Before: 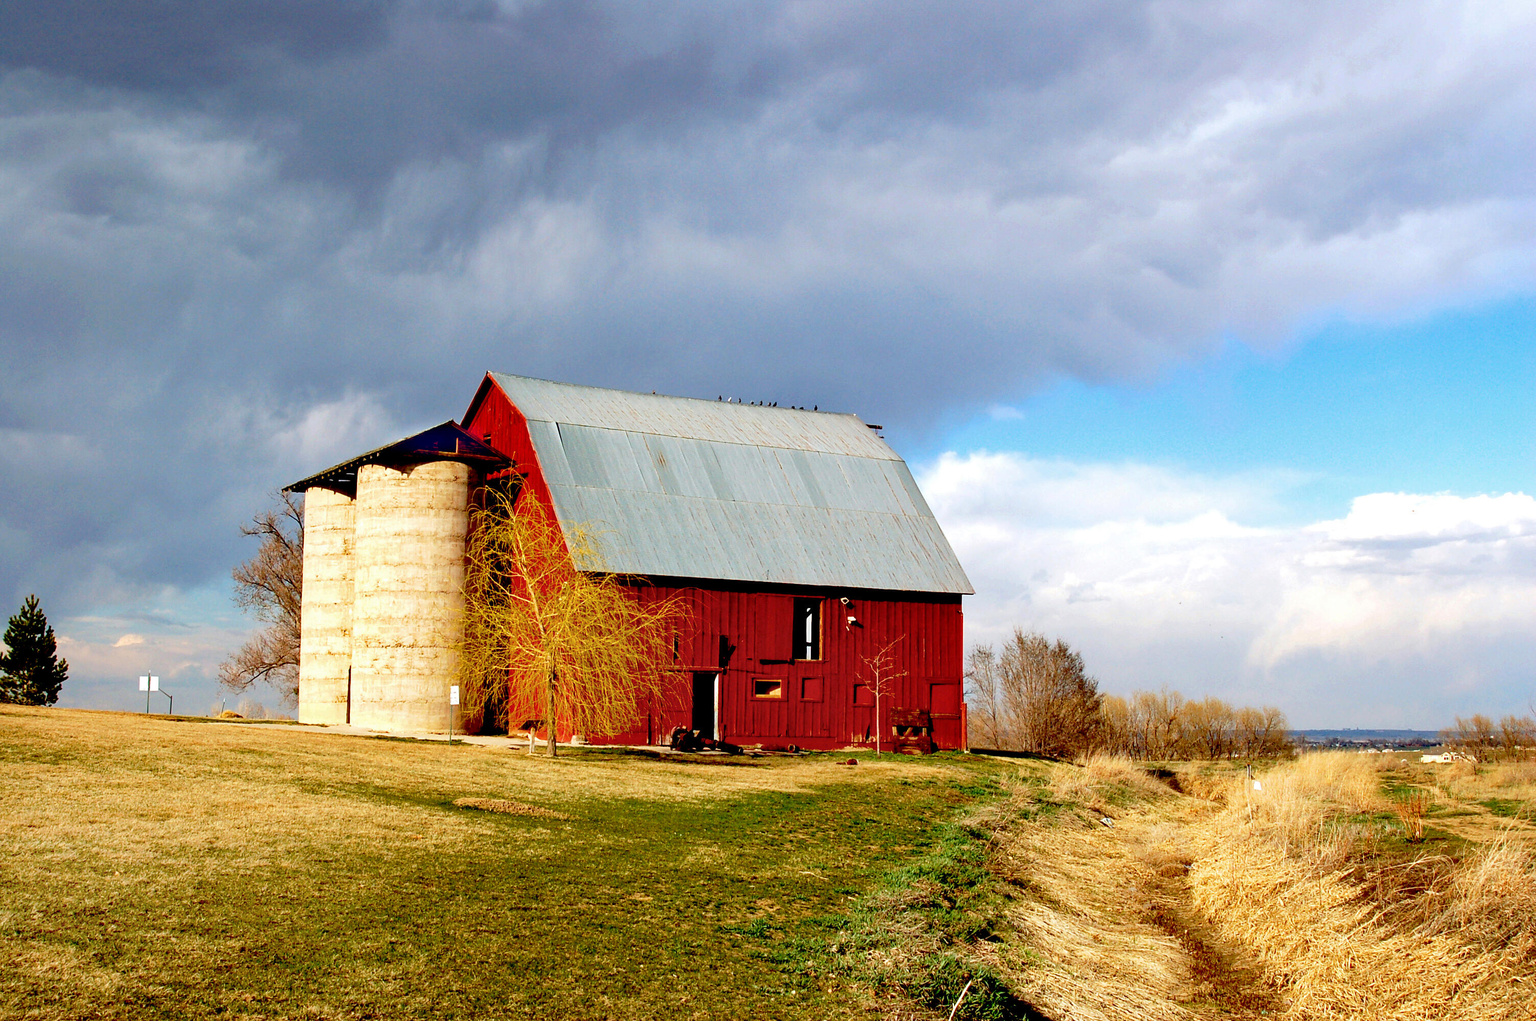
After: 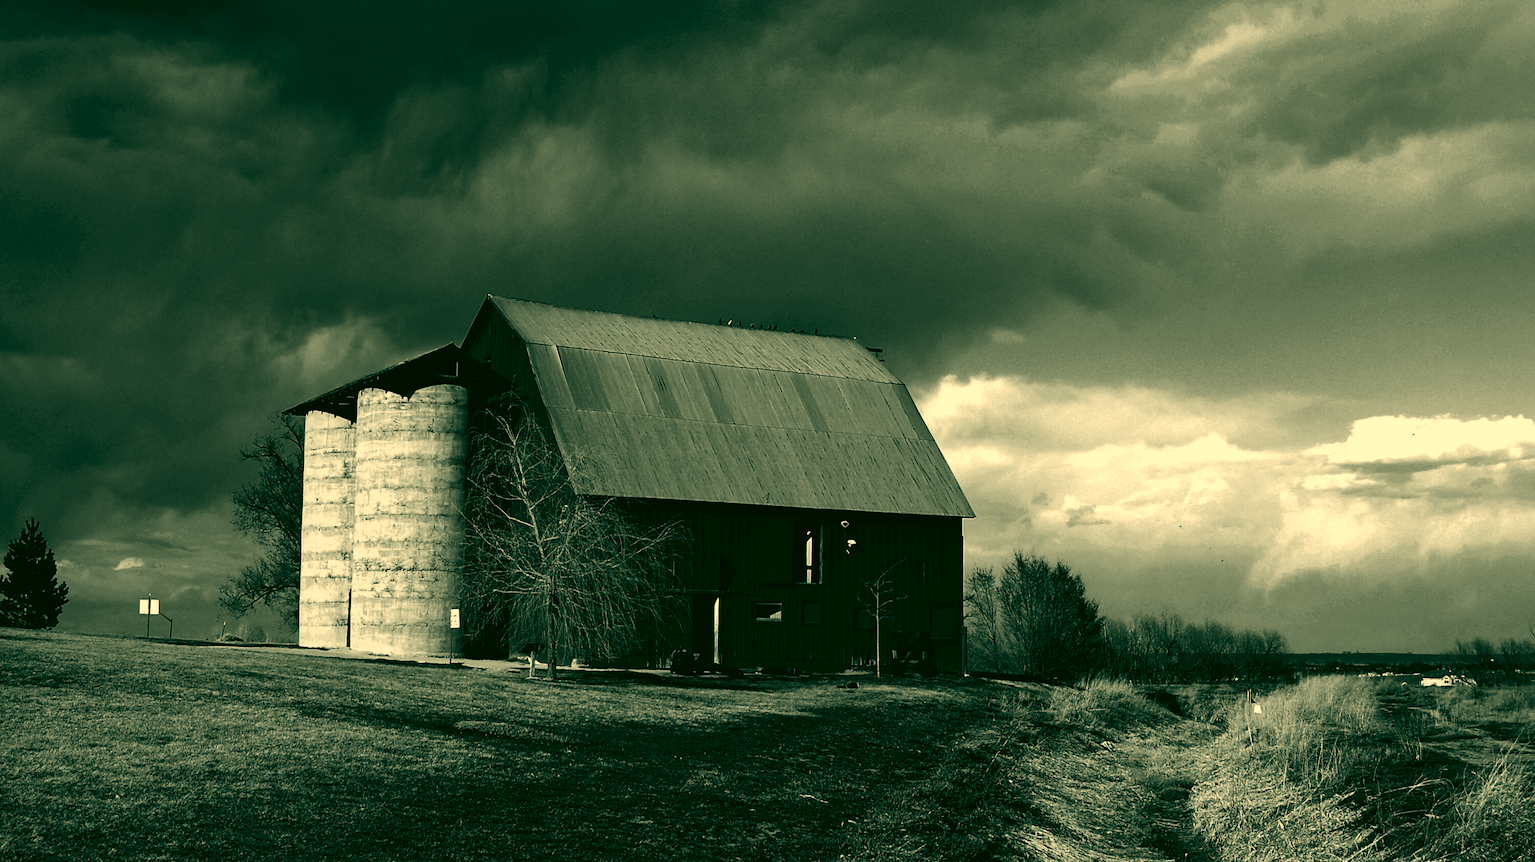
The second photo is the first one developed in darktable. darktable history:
crop: top 7.58%, bottom 7.873%
color correction: highlights a* 5.68, highlights b* 33.26, shadows a* -25.68, shadows b* 3.93
contrast brightness saturation: contrast 0.017, brightness -0.981, saturation -0.998
color zones: curves: ch2 [(0, 0.5) (0.143, 0.517) (0.286, 0.571) (0.429, 0.522) (0.571, 0.5) (0.714, 0.5) (0.857, 0.5) (1, 0.5)], mix -63.94%
